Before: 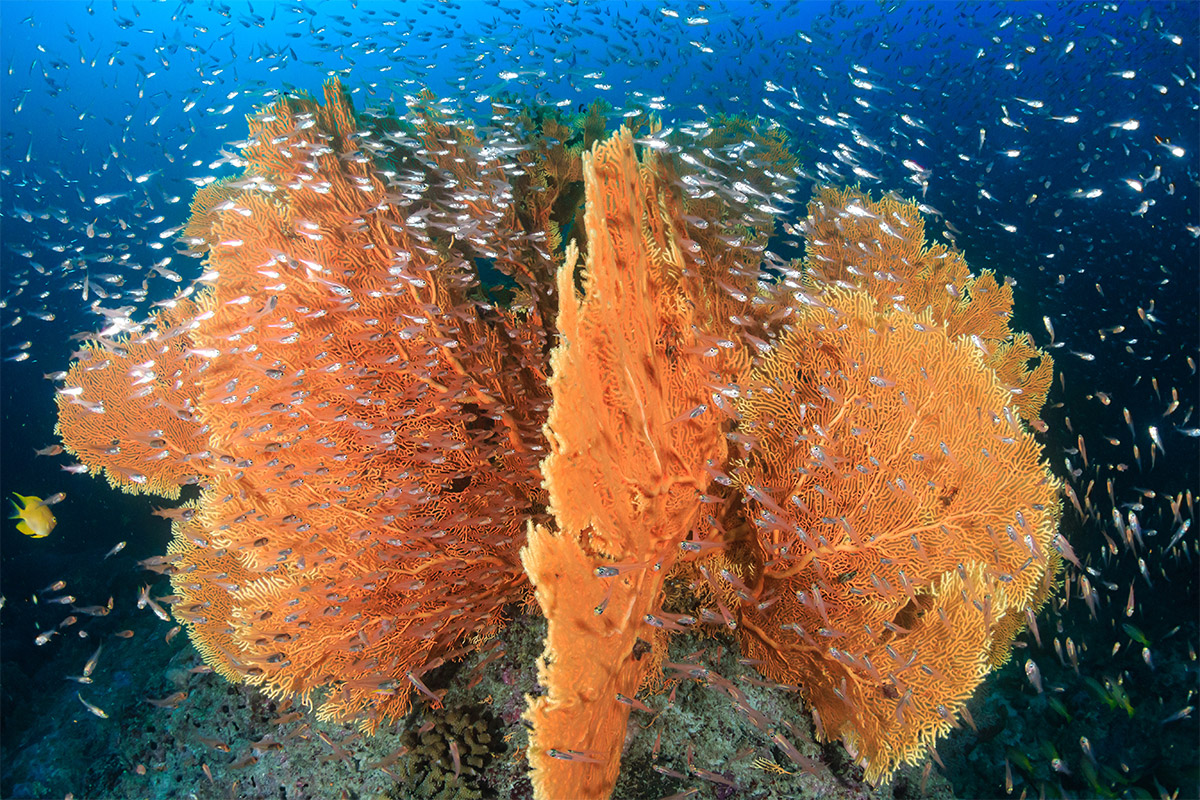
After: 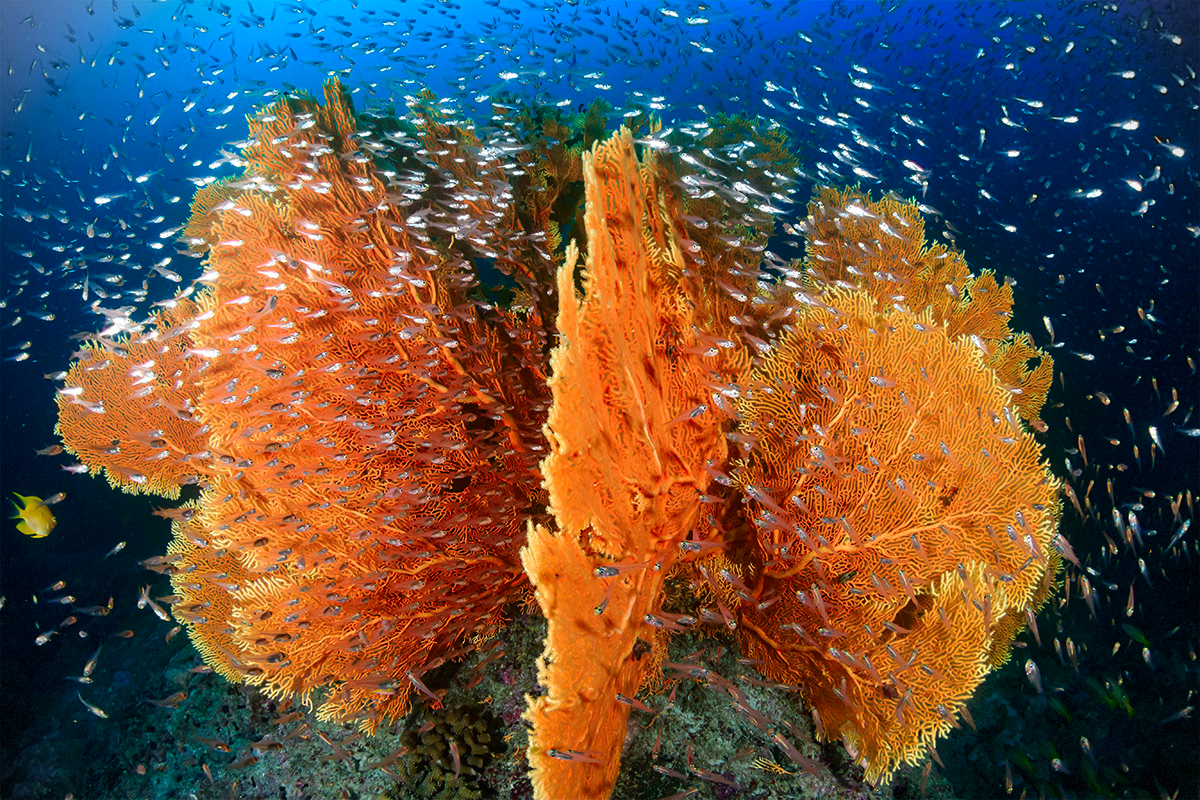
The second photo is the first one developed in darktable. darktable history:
vignetting: fall-off start 88.65%, fall-off radius 44.51%, width/height ratio 1.157, dithering 8-bit output
contrast brightness saturation: contrast 0.12, brightness -0.122, saturation 0.198
